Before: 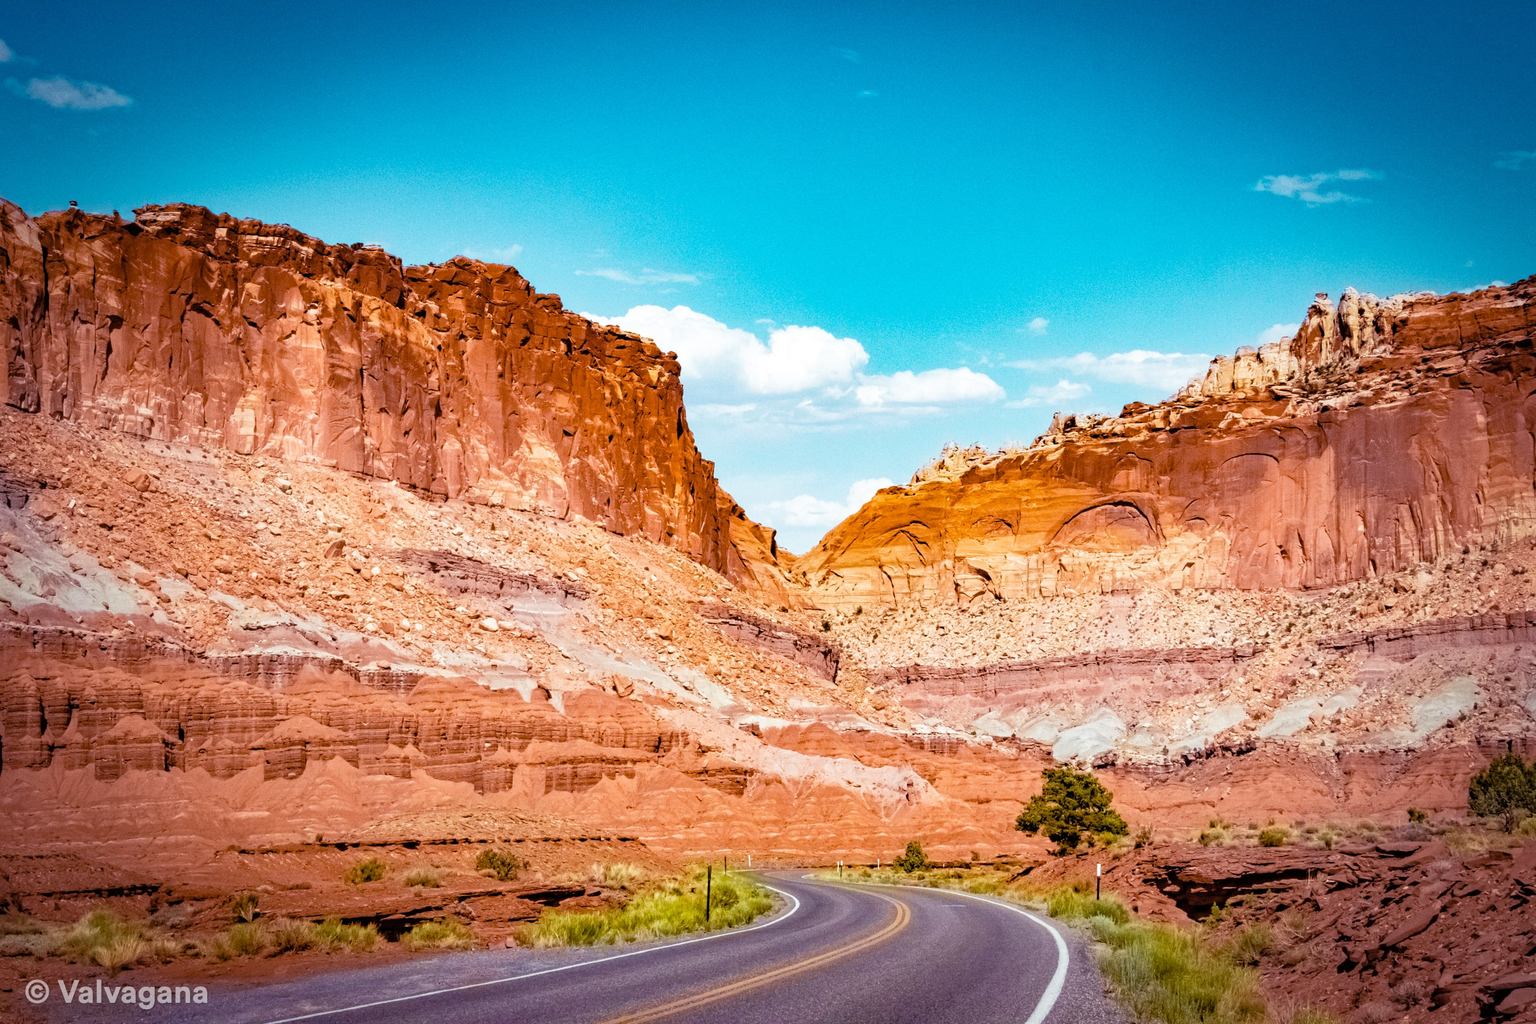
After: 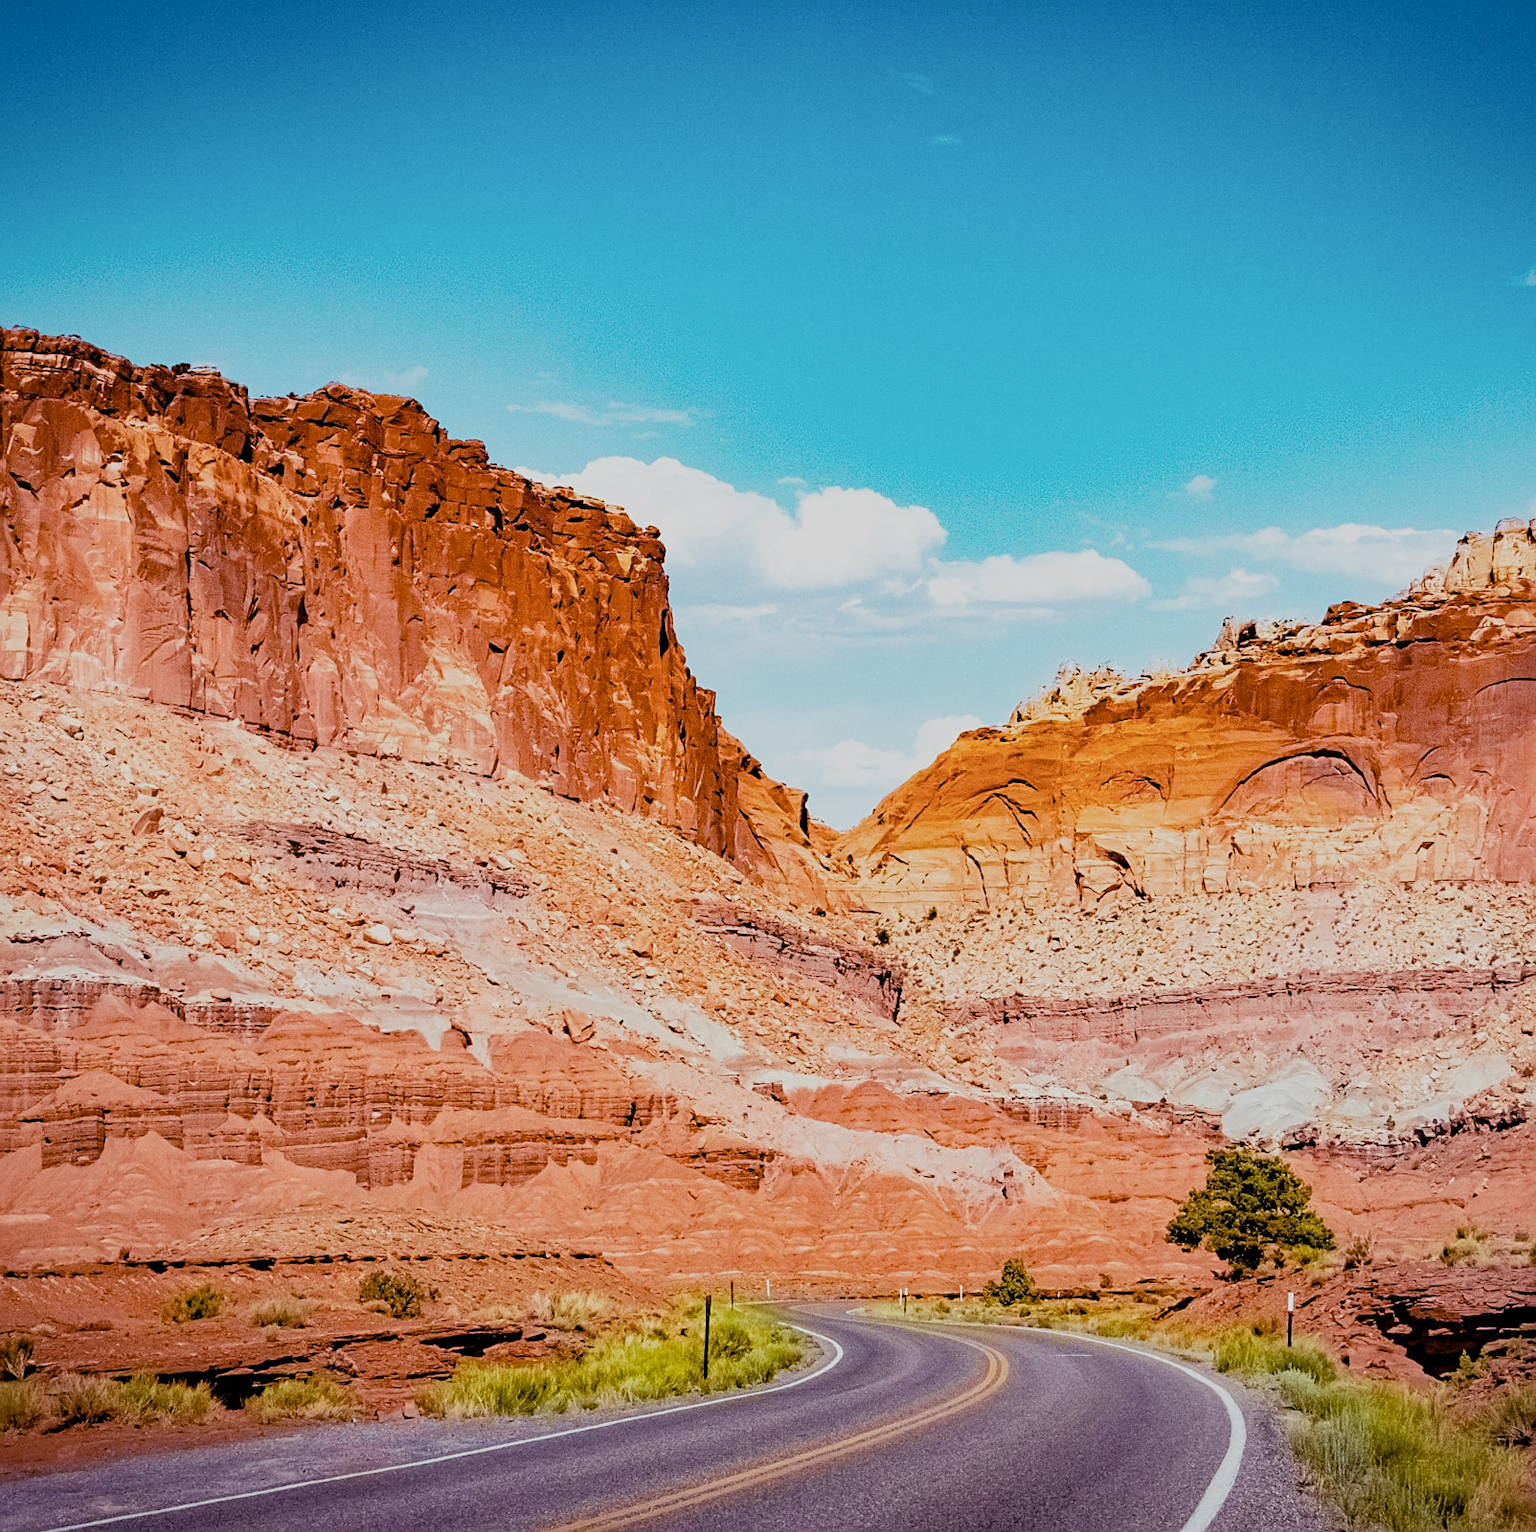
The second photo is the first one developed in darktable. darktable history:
sharpen: on, module defaults
filmic rgb: black relative exposure -7.65 EV, white relative exposure 4.56 EV, hardness 3.61
crop: left 15.409%, right 17.745%
